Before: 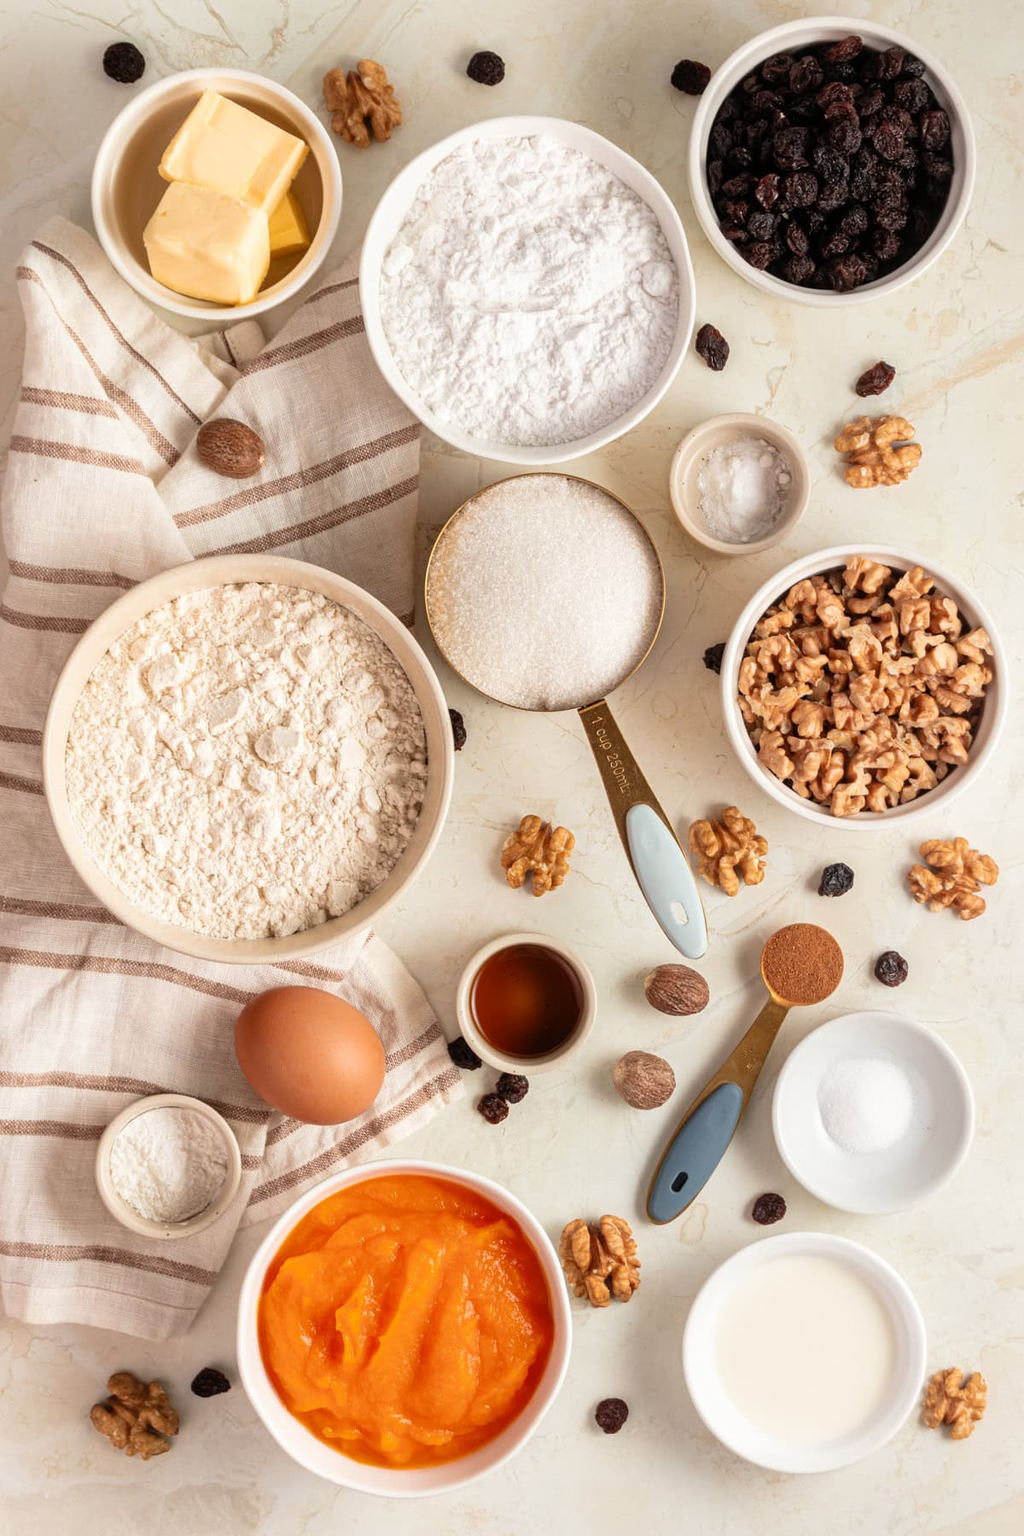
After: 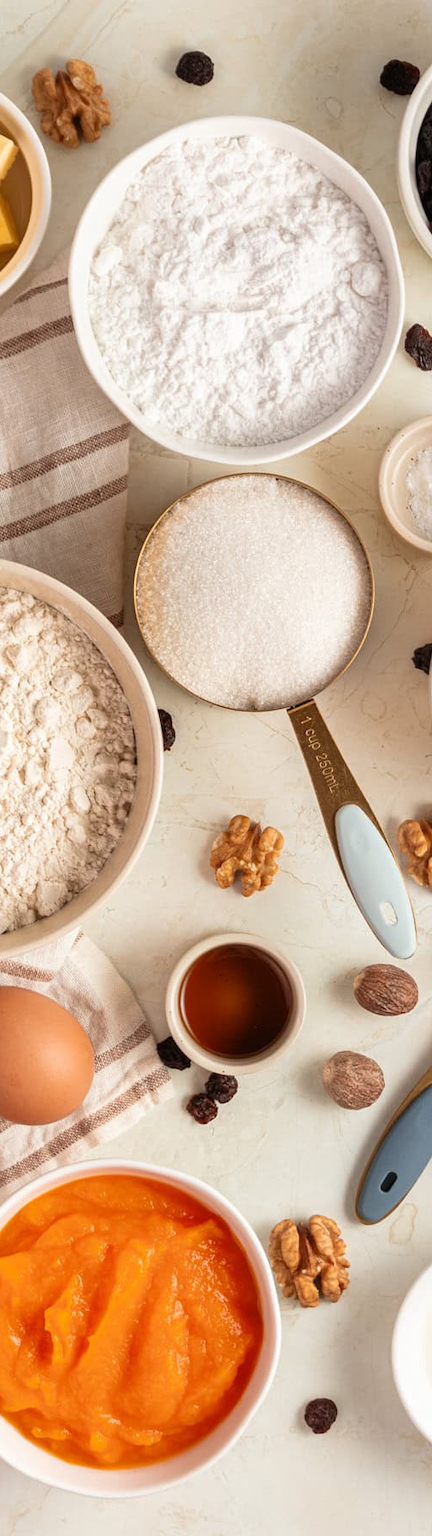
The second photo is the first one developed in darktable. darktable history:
crop: left 28.493%, right 29.224%
